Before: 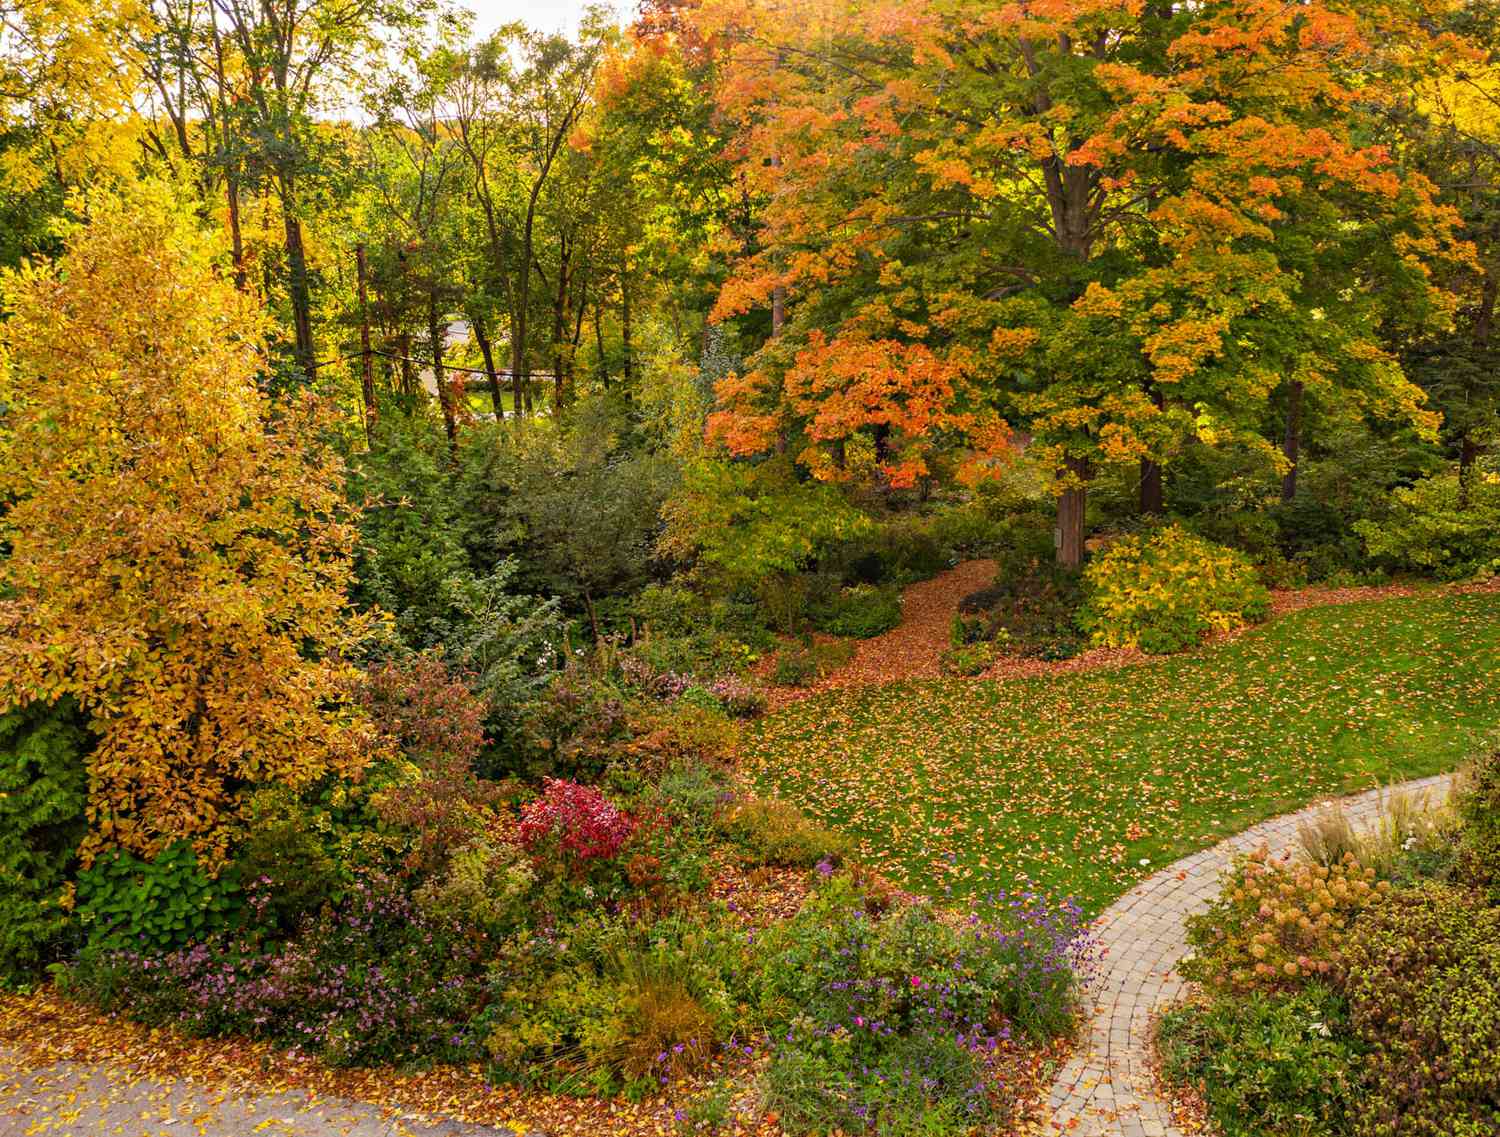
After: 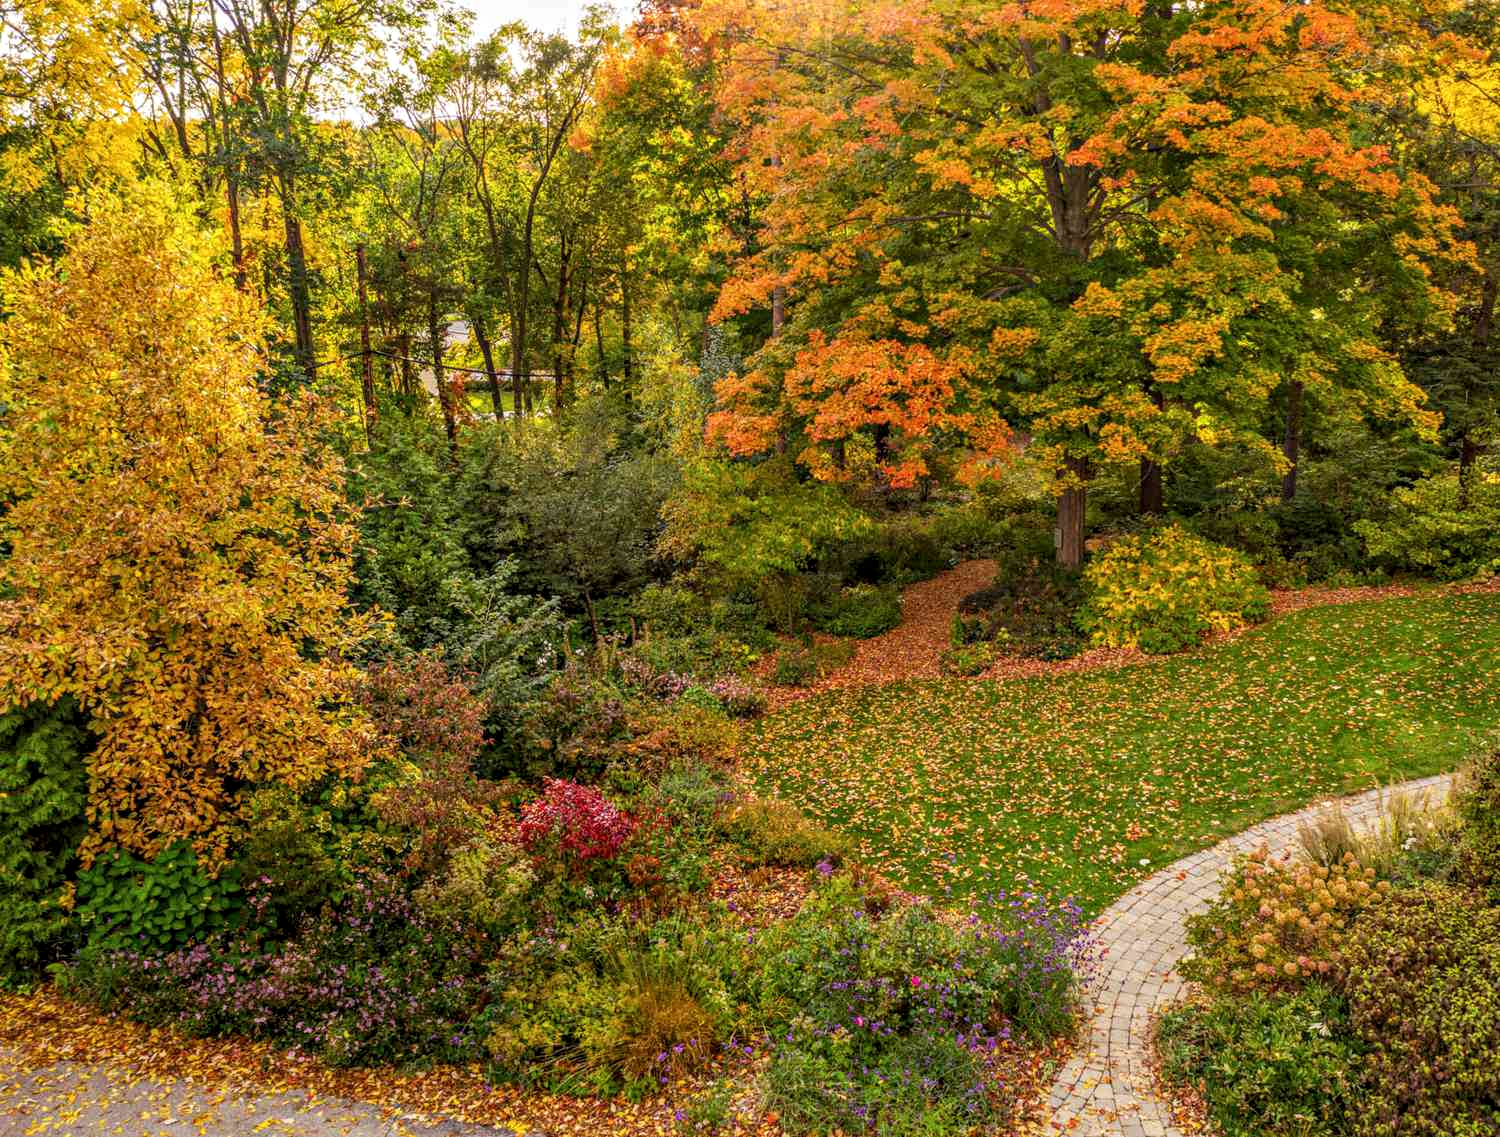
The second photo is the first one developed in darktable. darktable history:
local contrast: highlights 6%, shadows 3%, detail 134%
